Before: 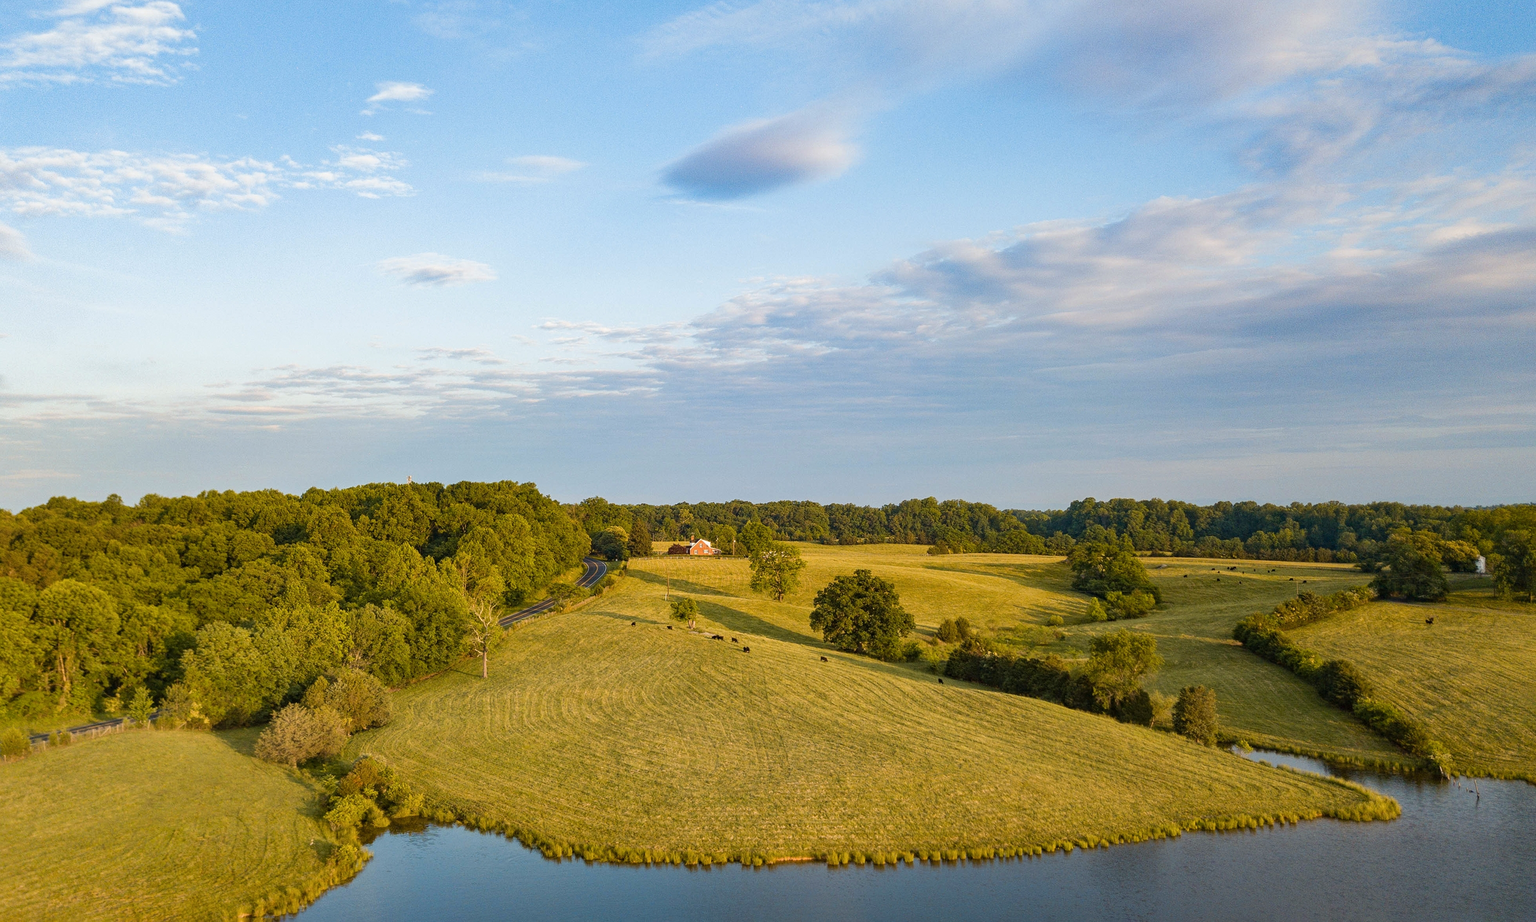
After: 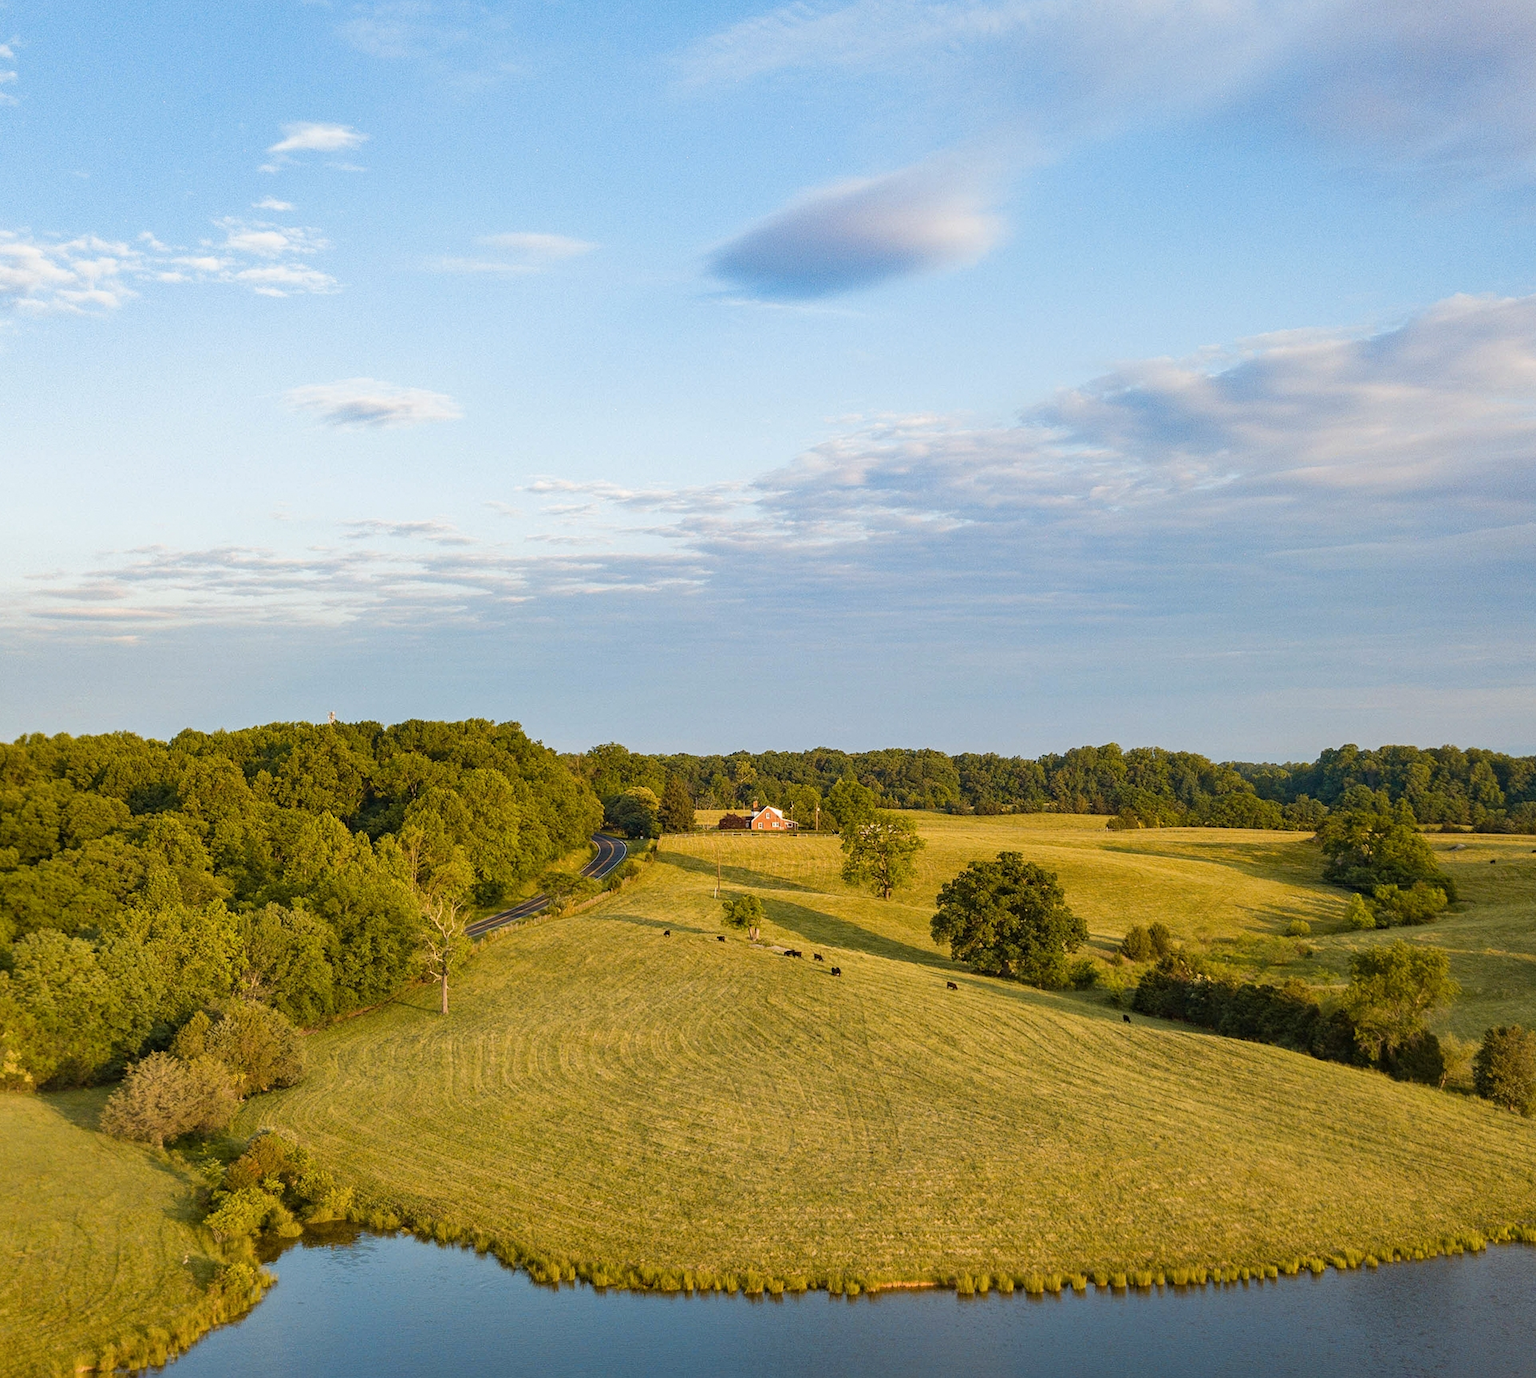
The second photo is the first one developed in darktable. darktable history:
color calibration: illuminant same as pipeline (D50), adaptation XYZ, x 0.346, y 0.358, temperature 5004.16 K
crop and rotate: left 12.247%, right 20.891%
